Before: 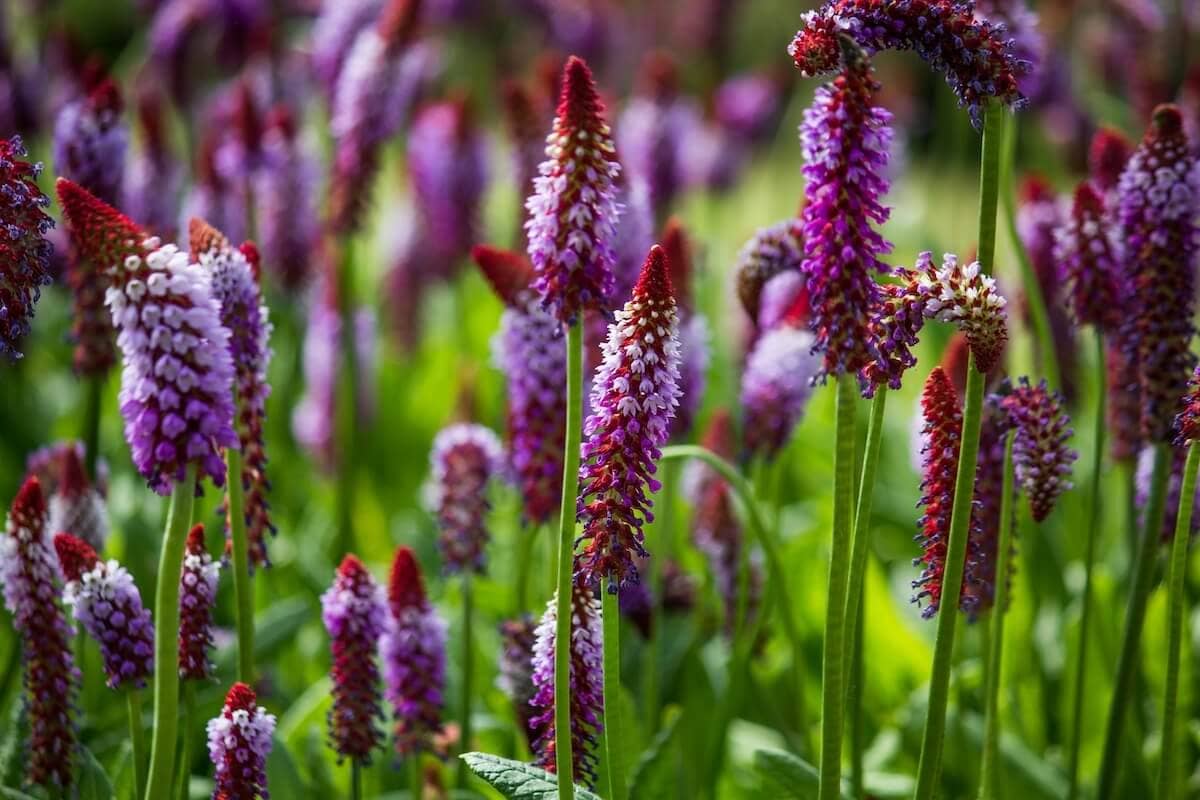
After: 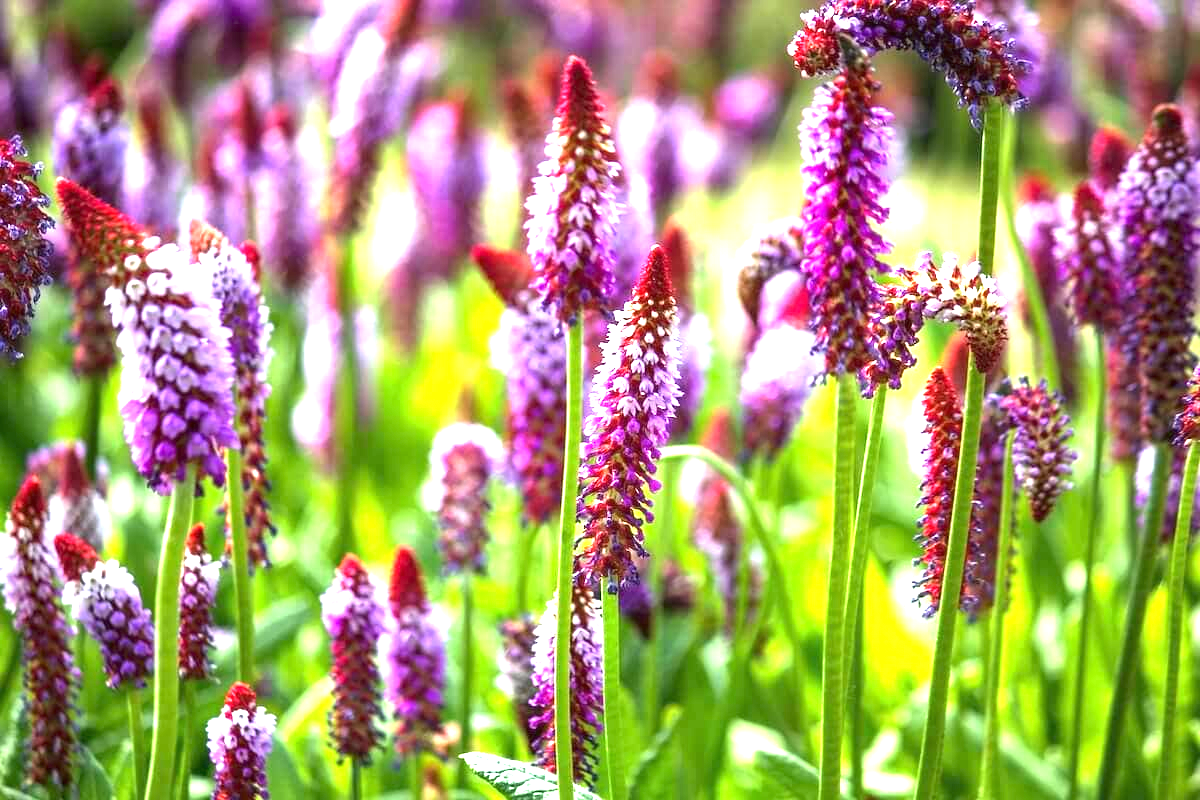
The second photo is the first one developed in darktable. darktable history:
exposure: black level correction 0, exposure 1.972 EV, compensate highlight preservation false
